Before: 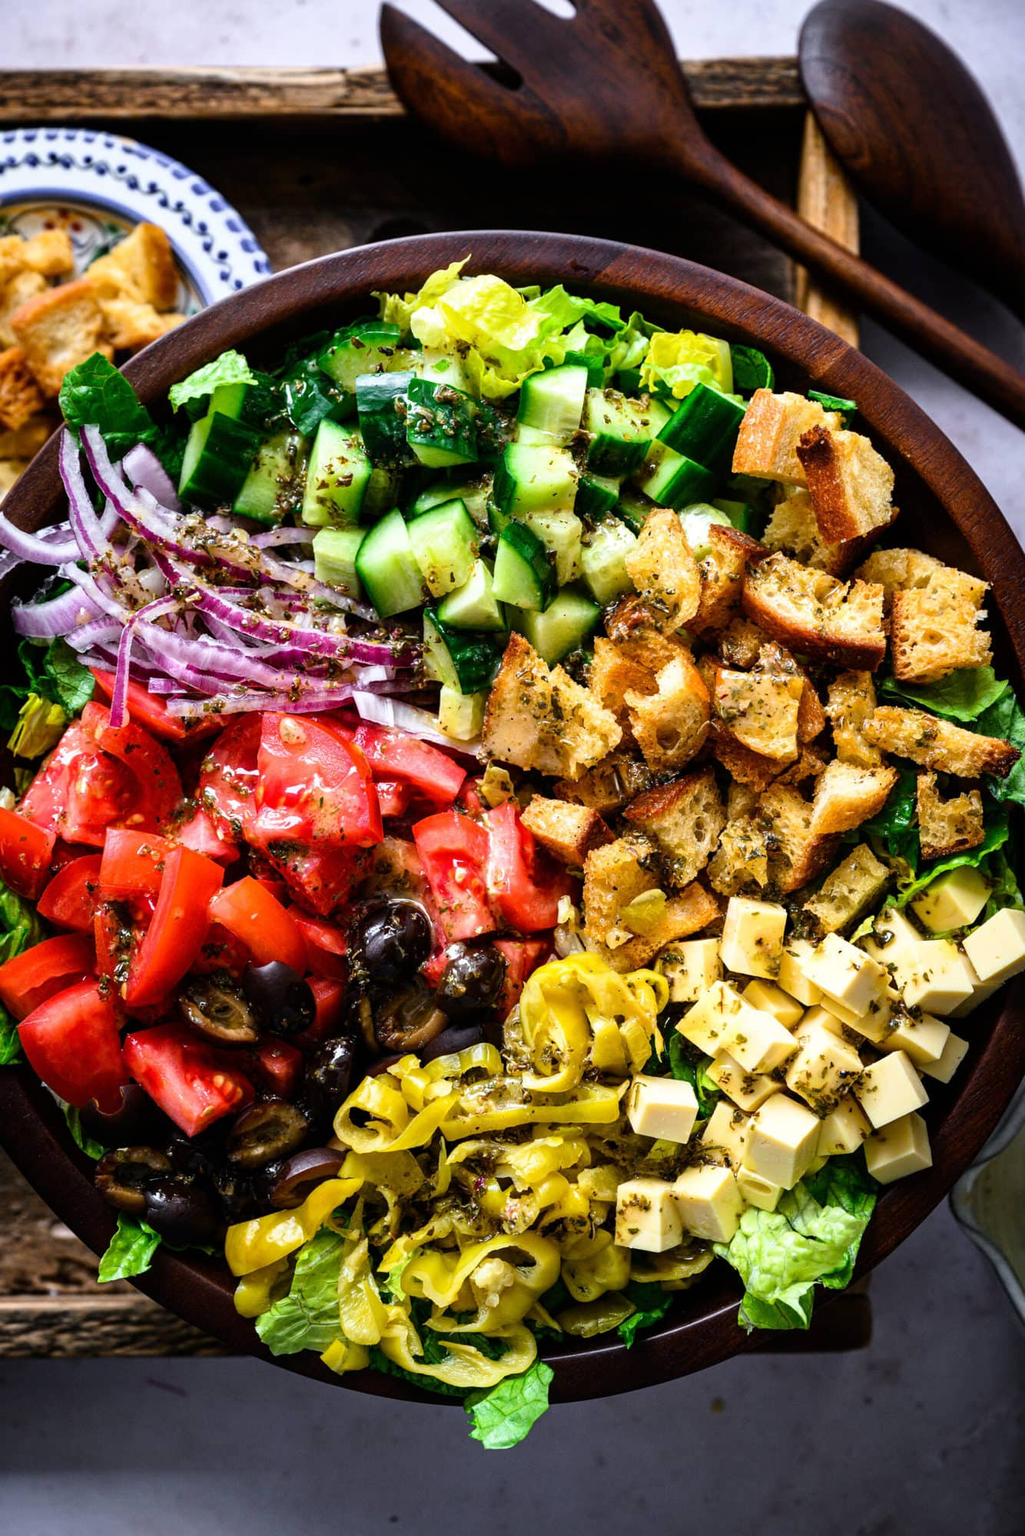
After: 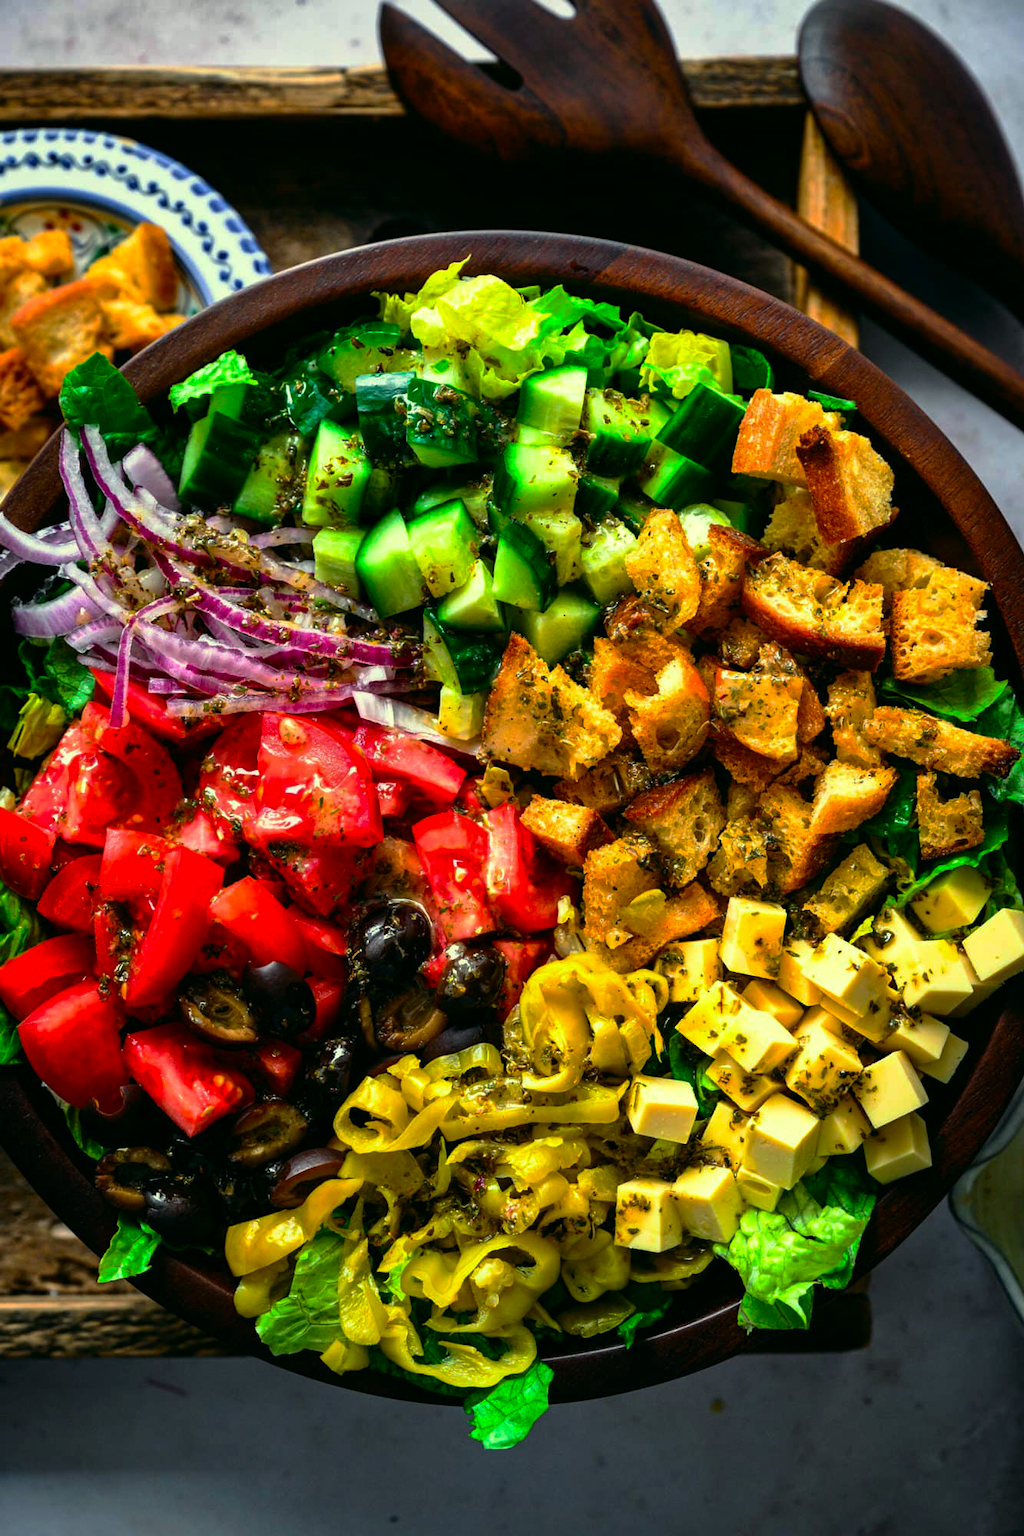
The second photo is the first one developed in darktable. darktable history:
base curve: curves: ch0 [(0, 0) (0.595, 0.418) (1, 1)], preserve colors none
shadows and highlights: shadows 24.5, highlights -78.15, soften with gaussian
white balance: red 1.029, blue 0.92
color correction: highlights a* -7.33, highlights b* 1.26, shadows a* -3.55, saturation 1.4
